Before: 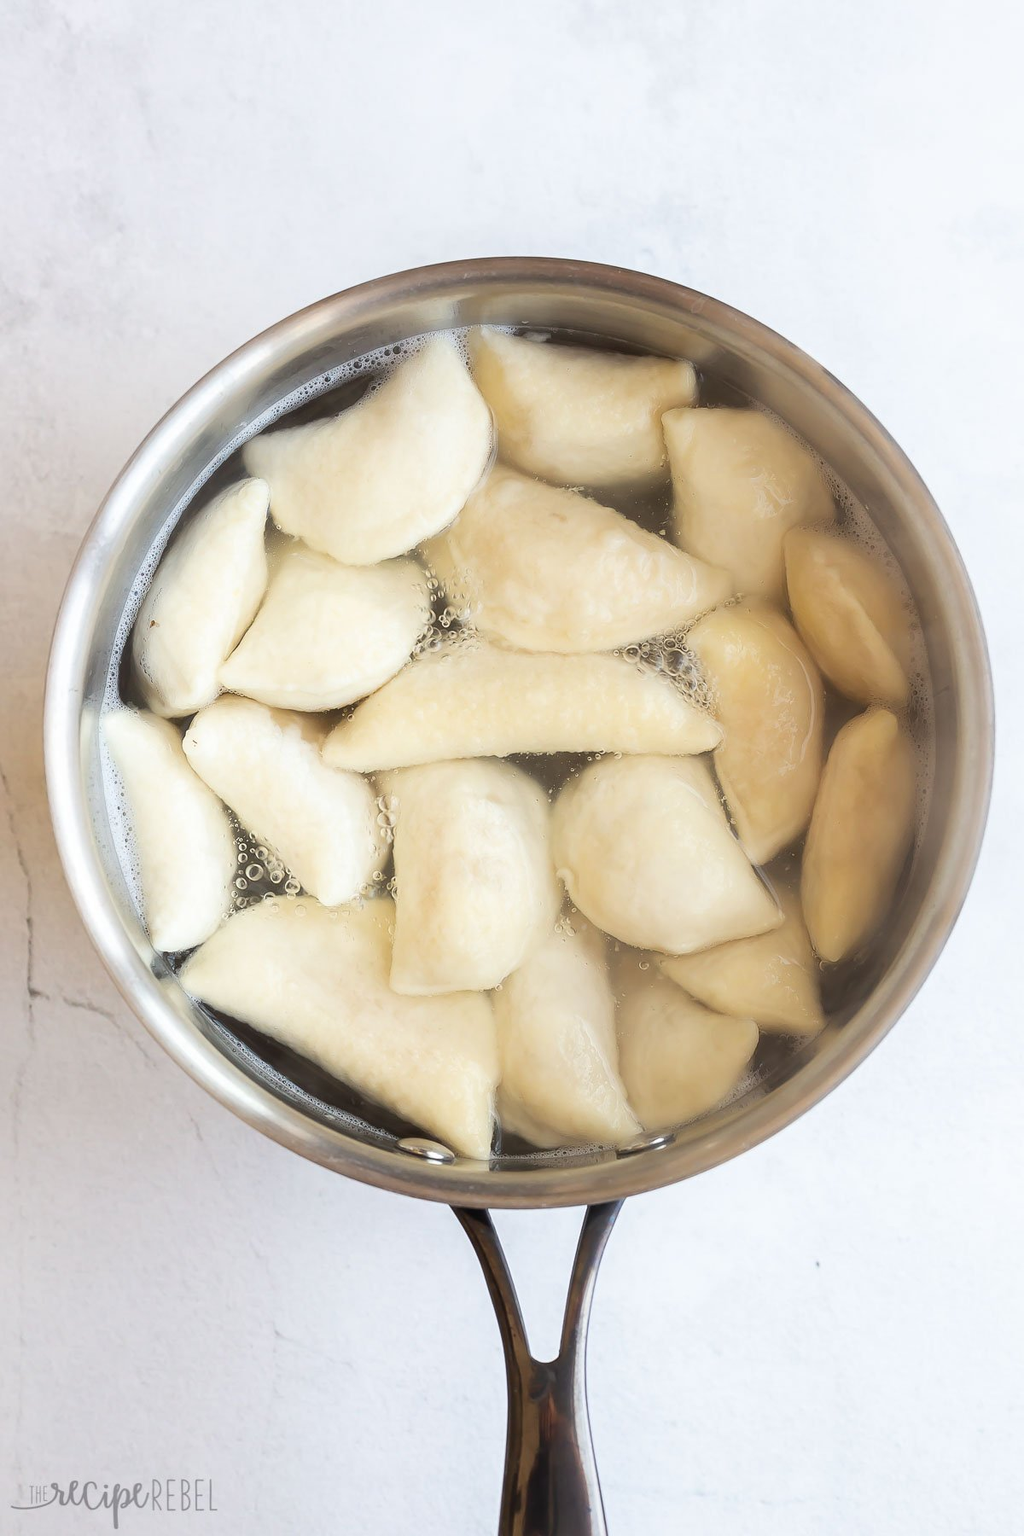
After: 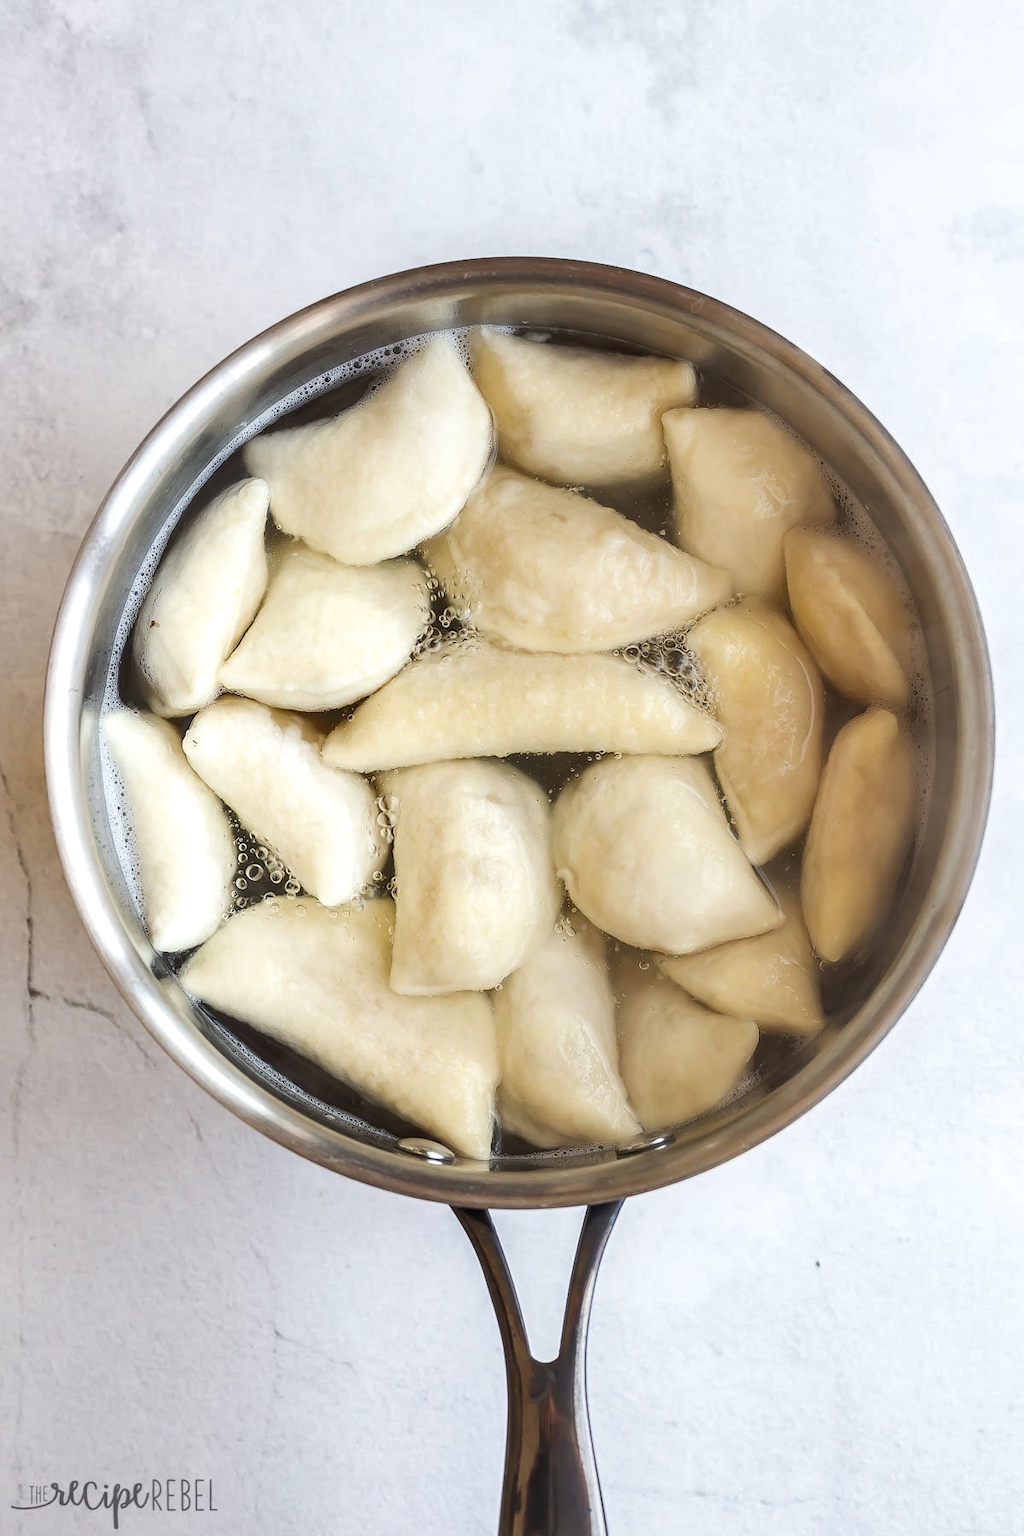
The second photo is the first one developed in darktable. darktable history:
local contrast: on, module defaults
shadows and highlights: shadows 11.29, white point adjustment 1.31, soften with gaussian
